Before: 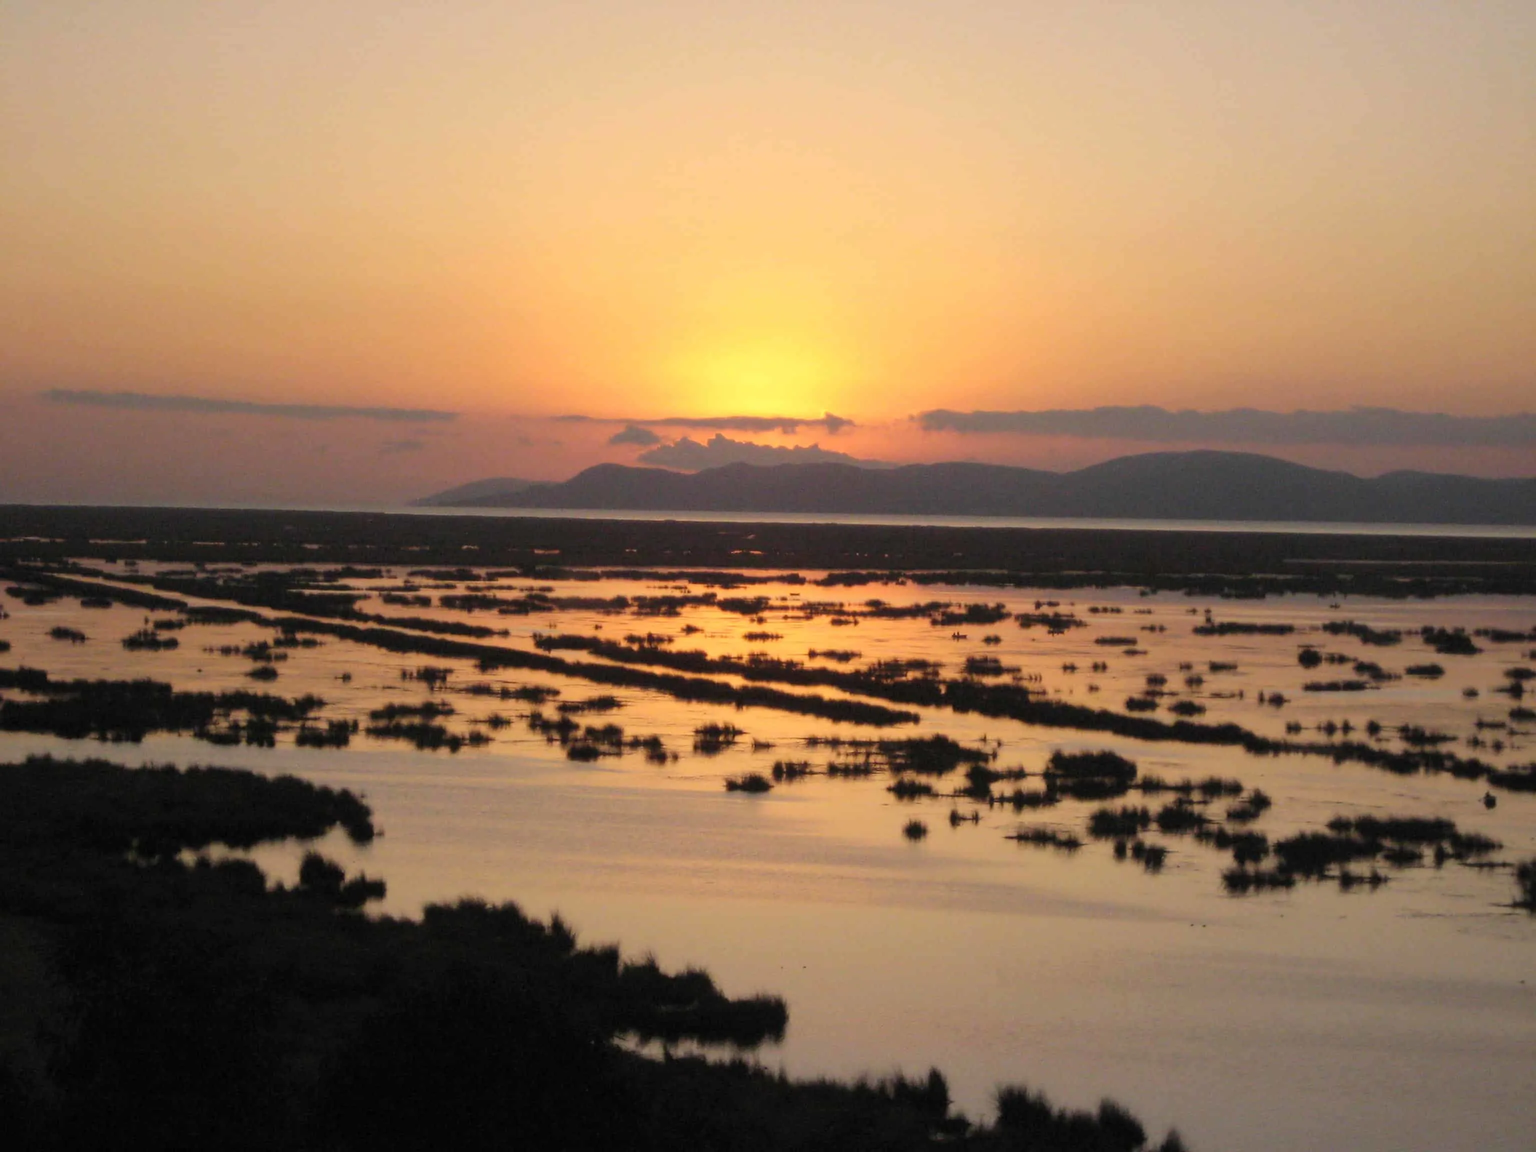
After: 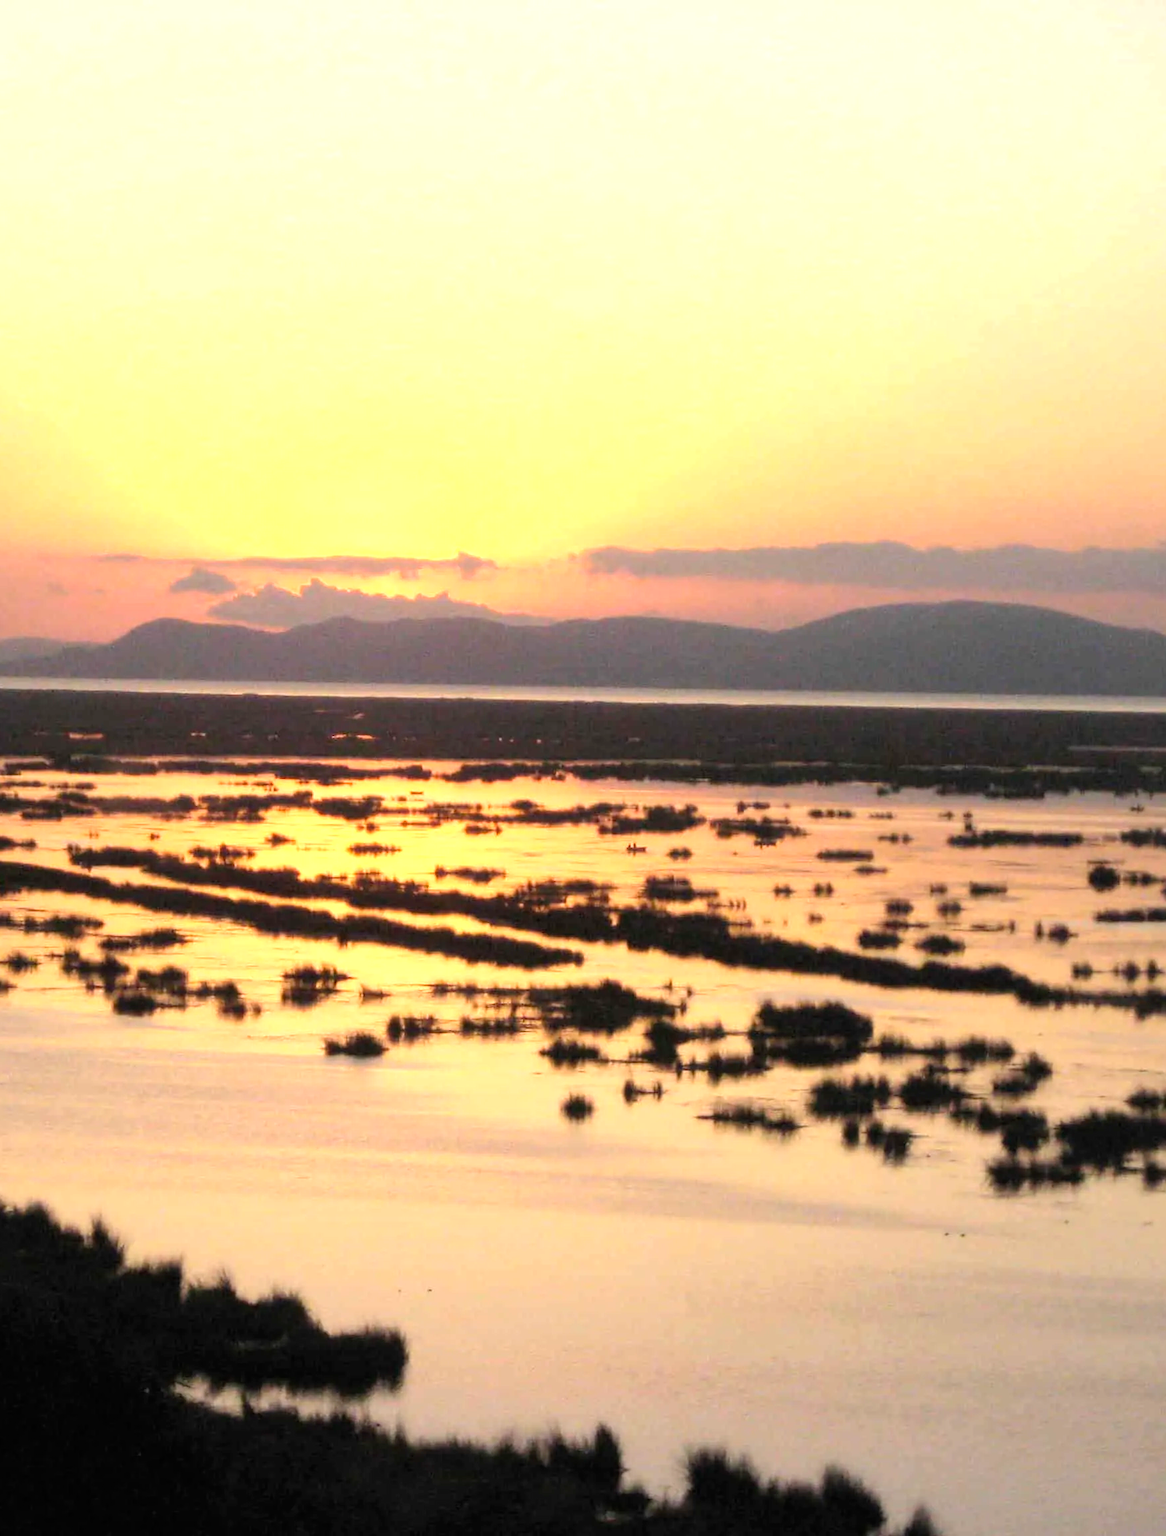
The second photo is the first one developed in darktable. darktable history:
exposure: black level correction 0, exposure 1.101 EV, compensate exposure bias true, compensate highlight preservation false
crop: left 31.418%, top 0.001%, right 11.619%
